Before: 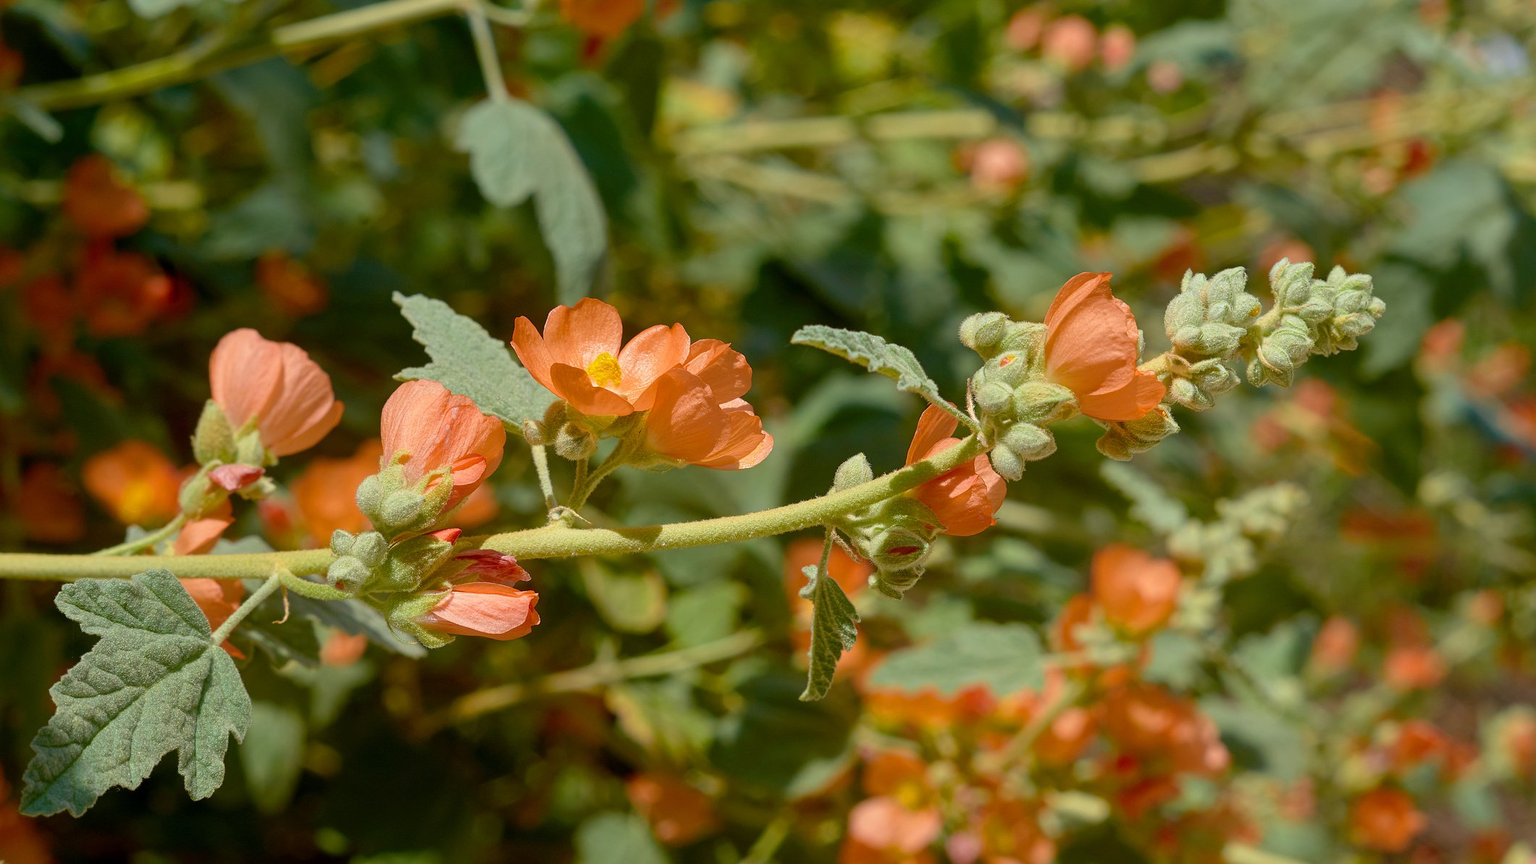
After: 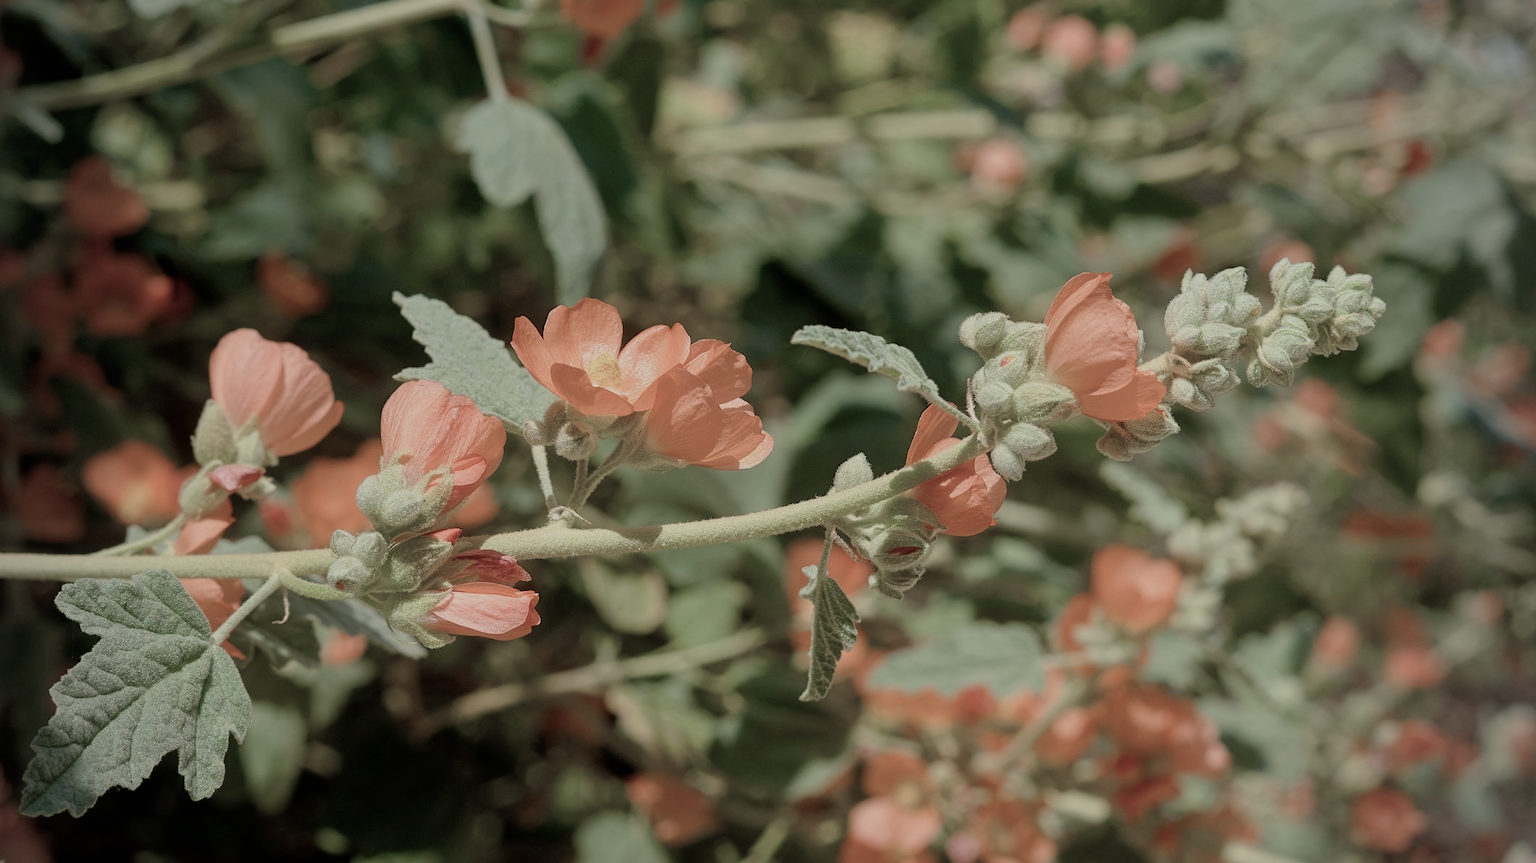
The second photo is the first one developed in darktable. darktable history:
color equalizer: saturation › red 0.775, saturation › orange 0.728, saturation › yellow 0.751, saturation › green 0.763, saturation › cyan 0.532, saturation › blue 0.382, saturation › lavender 0.312, saturation › magenta 0.382, brightness › yellow 0.994
filmic rgb: hardness 4.17, contrast 0.921
vignetting: on, module defaults
